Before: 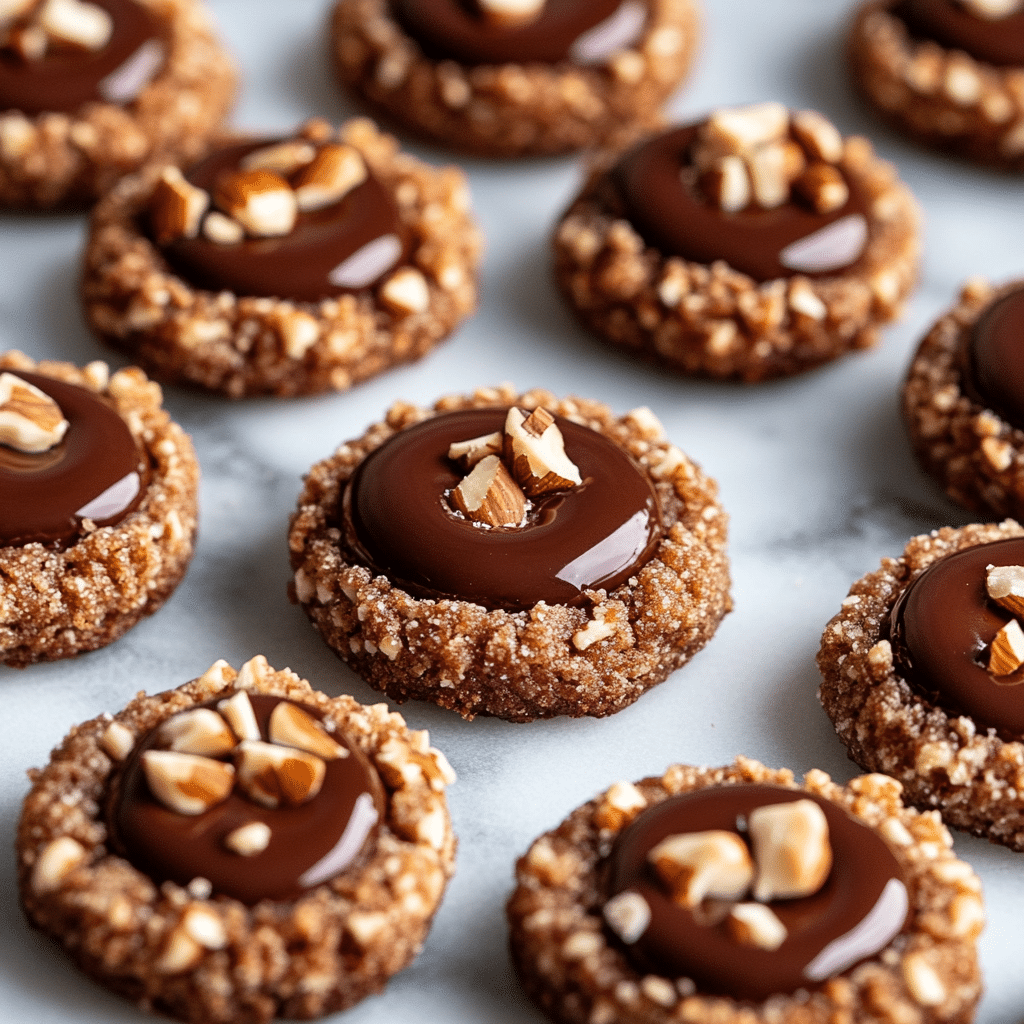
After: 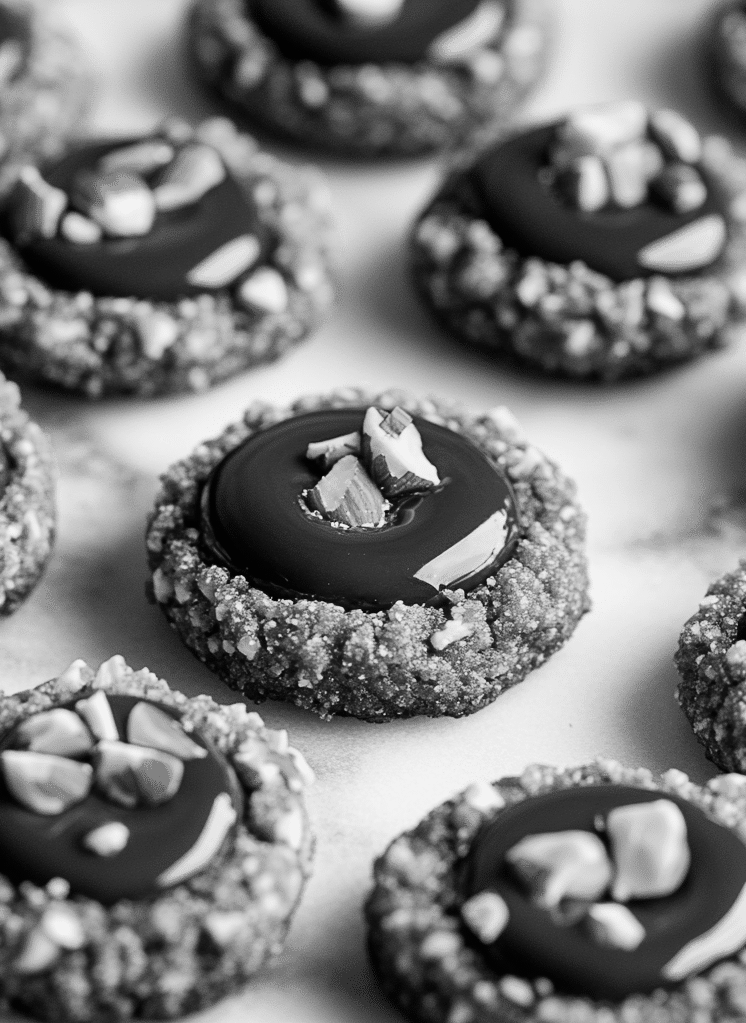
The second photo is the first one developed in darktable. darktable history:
tone curve: curves: ch0 [(0, 0) (0.071, 0.058) (0.266, 0.268) (0.498, 0.542) (0.766, 0.807) (1, 0.983)]; ch1 [(0, 0) (0.346, 0.307) (0.408, 0.387) (0.463, 0.465) (0.482, 0.493) (0.502, 0.499) (0.517, 0.505) (0.55, 0.554) (0.597, 0.61) (0.651, 0.698) (1, 1)]; ch2 [(0, 0) (0.346, 0.34) (0.434, 0.46) (0.485, 0.494) (0.5, 0.498) (0.509, 0.517) (0.526, 0.539) (0.583, 0.603) (0.625, 0.659) (1, 1)], color space Lab, independent channels, preserve colors none
color zones: curves: ch0 [(0, 0.613) (0.01, 0.613) (0.245, 0.448) (0.498, 0.529) (0.642, 0.665) (0.879, 0.777) (0.99, 0.613)]; ch1 [(0, 0) (0.143, 0) (0.286, 0) (0.429, 0) (0.571, 0) (0.714, 0) (0.857, 0)]
crop: left 13.875%, right 13.272%
